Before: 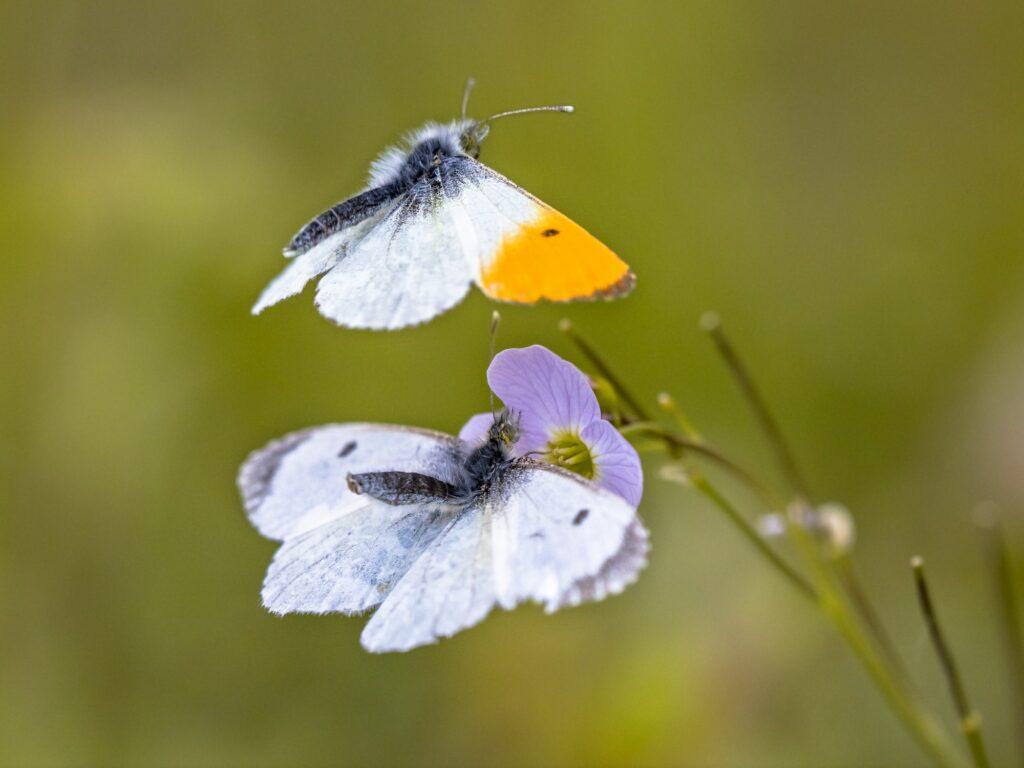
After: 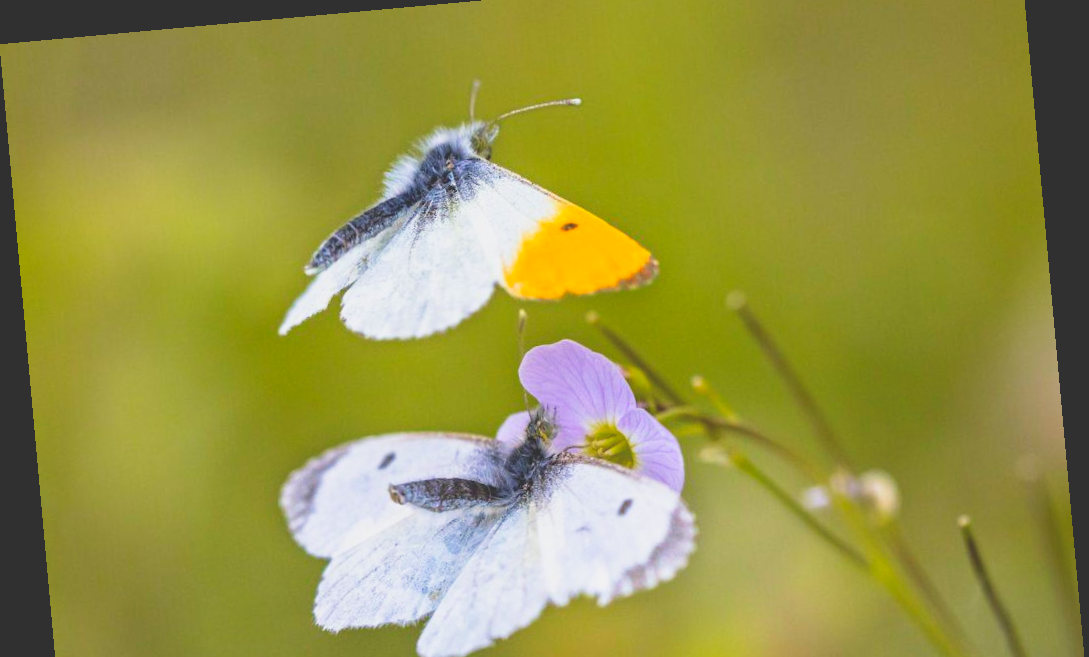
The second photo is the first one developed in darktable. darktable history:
contrast brightness saturation: contrast -0.19, saturation 0.19
tone curve: curves: ch0 [(0, 0) (0.003, 0.156) (0.011, 0.156) (0.025, 0.161) (0.044, 0.164) (0.069, 0.178) (0.1, 0.201) (0.136, 0.229) (0.177, 0.263) (0.224, 0.301) (0.277, 0.355) (0.335, 0.415) (0.399, 0.48) (0.468, 0.561) (0.543, 0.647) (0.623, 0.735) (0.709, 0.819) (0.801, 0.893) (0.898, 0.953) (1, 1)], preserve colors none
rotate and perspective: rotation -5.2°, automatic cropping off
crop: top 5.667%, bottom 17.637%
